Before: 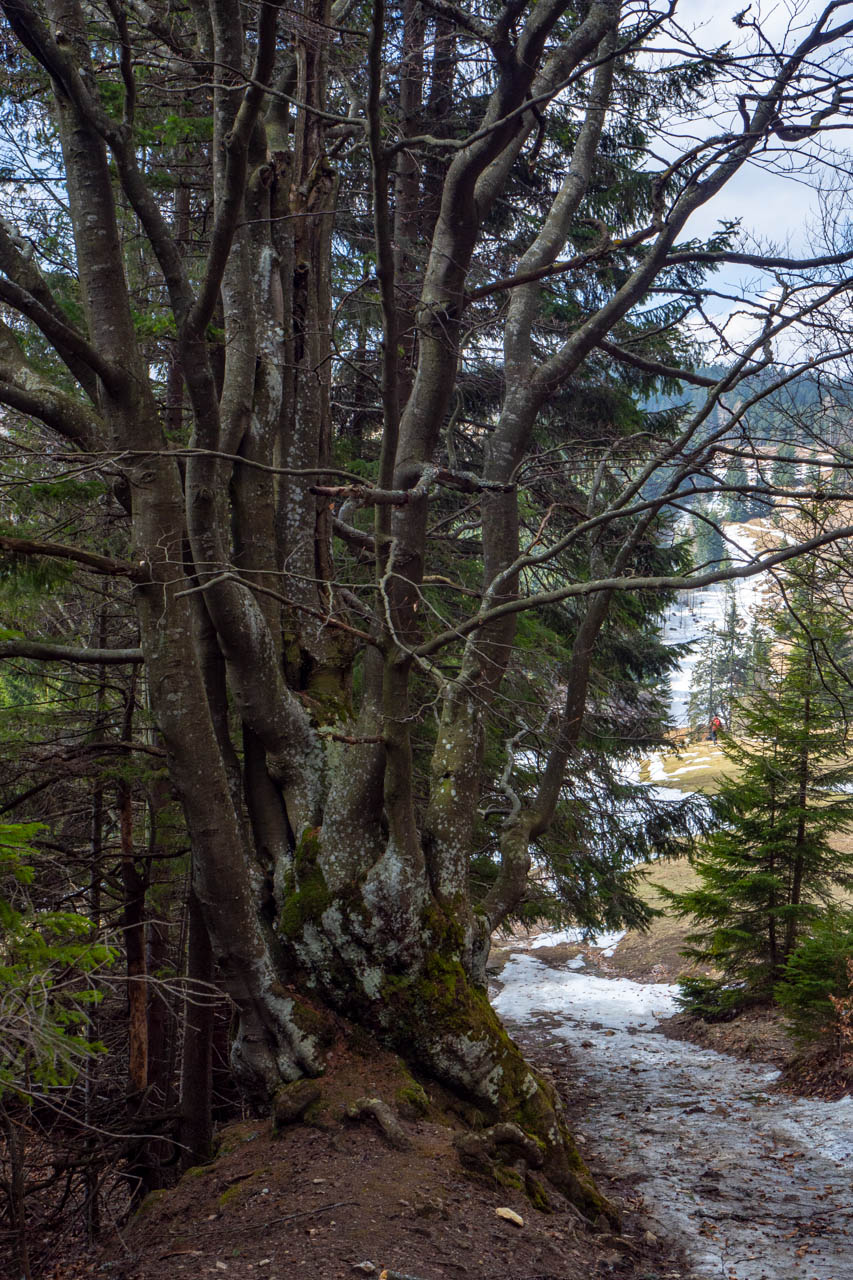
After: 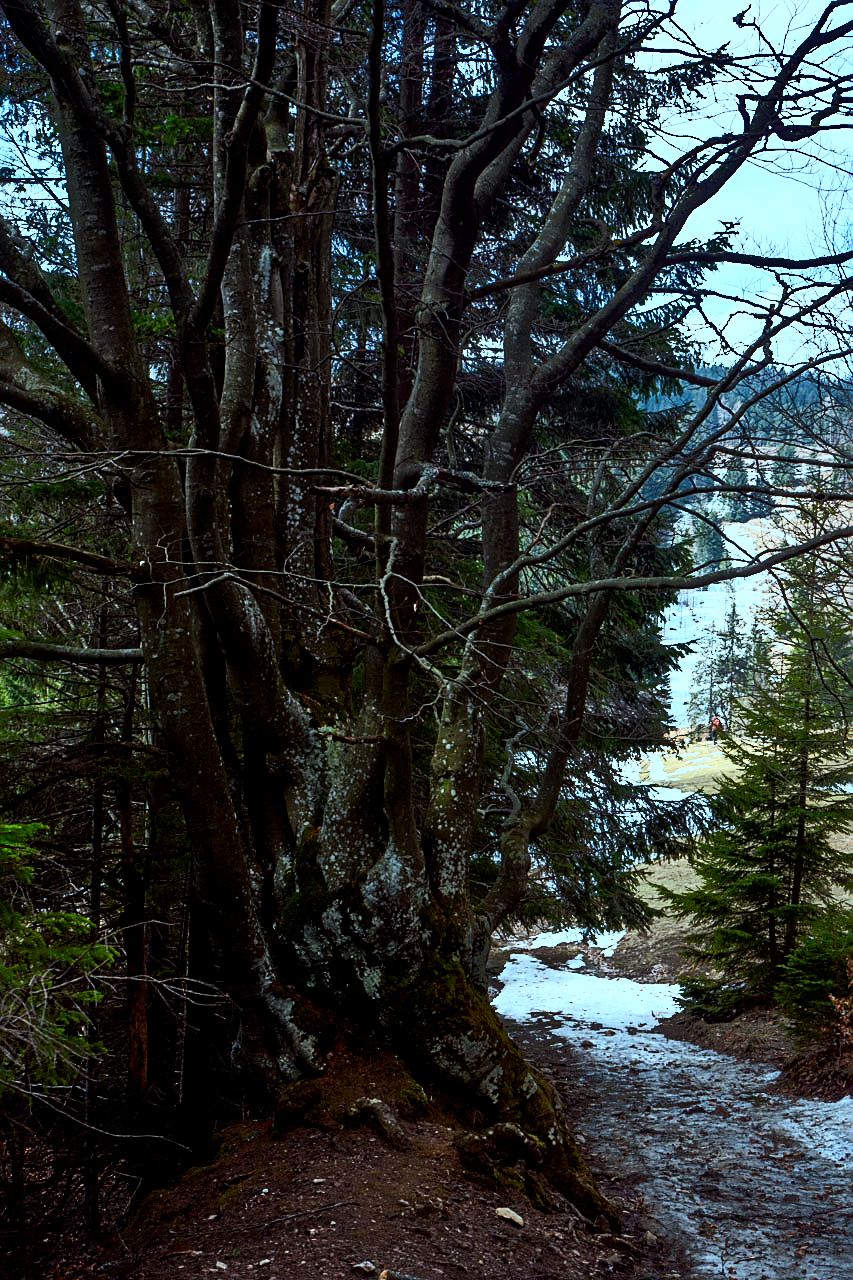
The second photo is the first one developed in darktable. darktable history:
contrast brightness saturation: contrast 0.338, brightness -0.083, saturation 0.17
sharpen: on, module defaults
color correction: highlights a* -11.88, highlights b* -15.56
filmic rgb: black relative exposure -8.7 EV, white relative exposure 2.64 EV, target black luminance 0%, target white luminance 99.852%, hardness 6.28, latitude 75.27%, contrast 1.314, highlights saturation mix -4.84%, color science v6 (2022), iterations of high-quality reconstruction 0
tone equalizer: -8 EV -0.521 EV, -7 EV -0.337 EV, -6 EV -0.074 EV, -5 EV 0.452 EV, -4 EV 0.98 EV, -3 EV 0.816 EV, -2 EV -0.015 EV, -1 EV 0.132 EV, +0 EV -0.027 EV
contrast equalizer: y [[0.6 ×6], [0.55 ×6], [0 ×6], [0 ×6], [0 ×6]], mix -0.998
